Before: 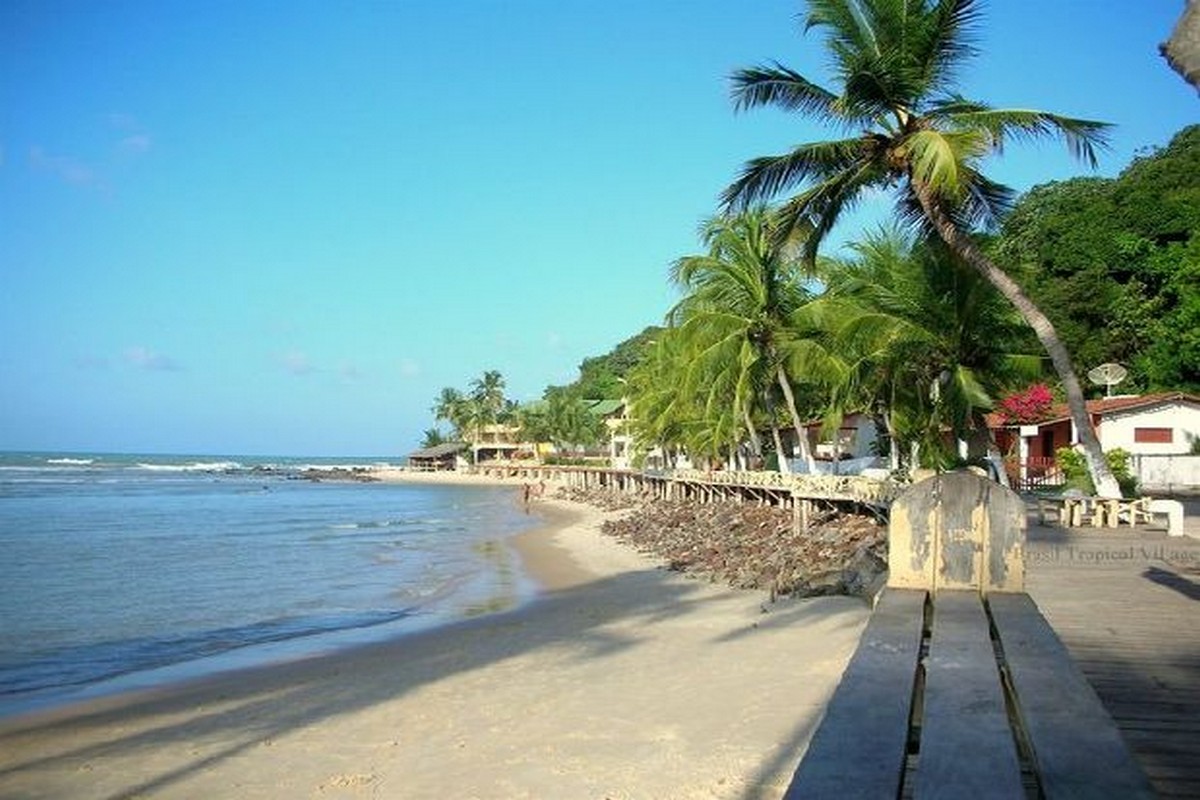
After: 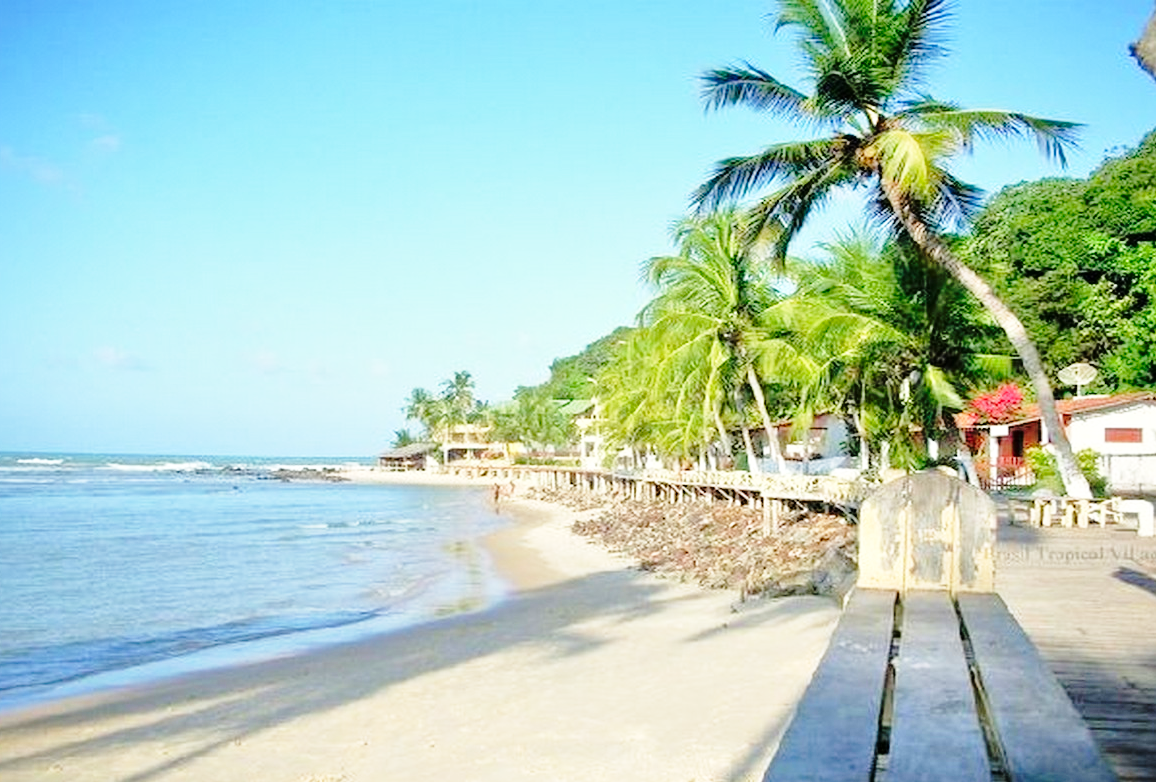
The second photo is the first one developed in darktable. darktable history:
base curve: curves: ch0 [(0, 0) (0.028, 0.03) (0.121, 0.232) (0.46, 0.748) (0.859, 0.968) (1, 1)], preserve colors none
crop and rotate: left 2.536%, right 1.107%, bottom 2.246%
tone equalizer: -7 EV 0.15 EV, -6 EV 0.6 EV, -5 EV 1.15 EV, -4 EV 1.33 EV, -3 EV 1.15 EV, -2 EV 0.6 EV, -1 EV 0.15 EV, mask exposure compensation -0.5 EV
